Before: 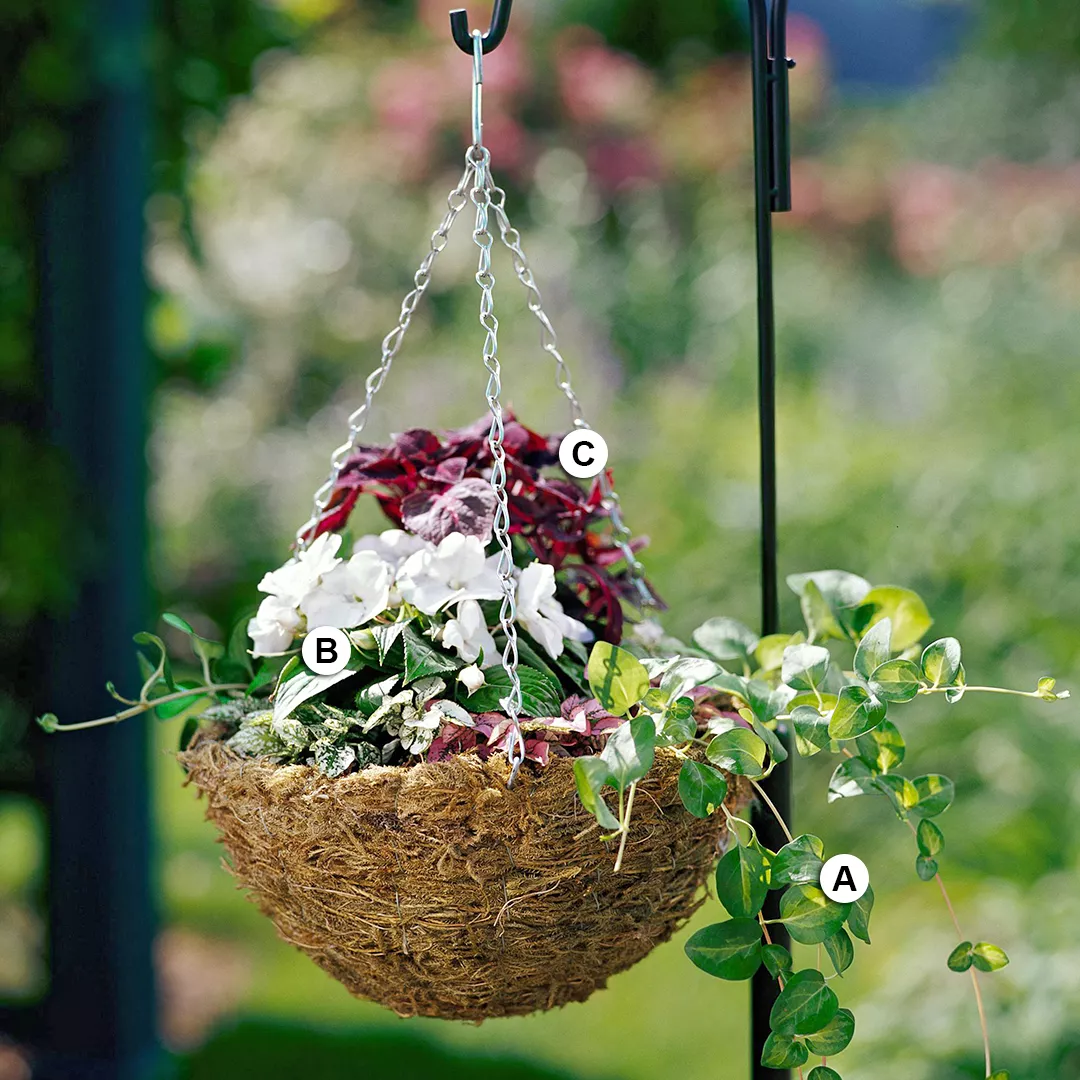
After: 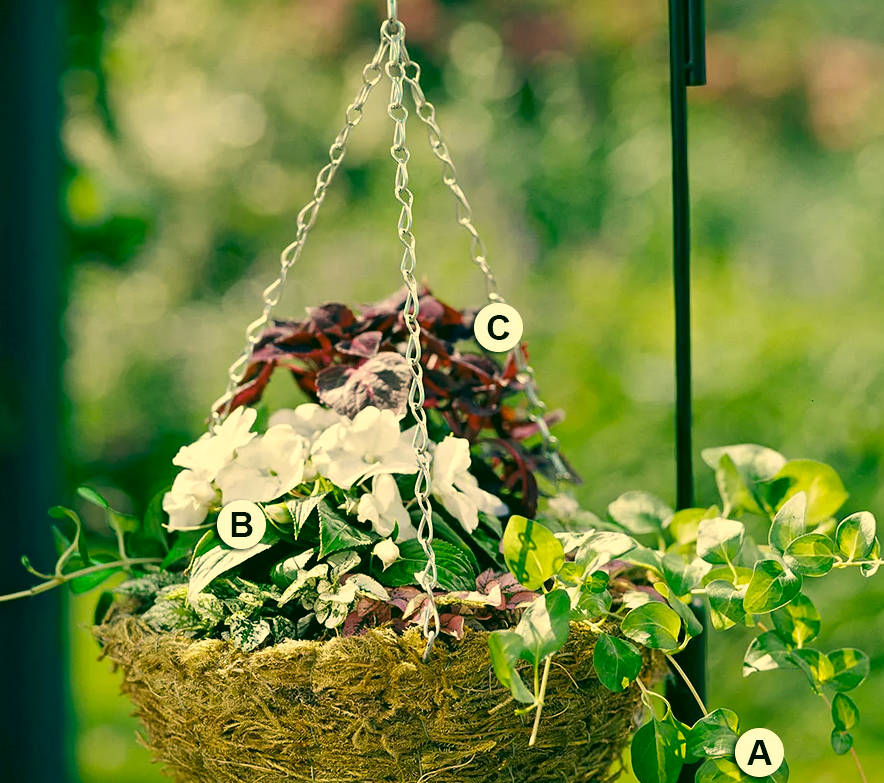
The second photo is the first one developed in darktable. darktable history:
color correction: highlights a* 5.62, highlights b* 32.93, shadows a* -26.46, shadows b* 3.9
crop: left 7.916%, top 11.738%, right 10.187%, bottom 15.423%
